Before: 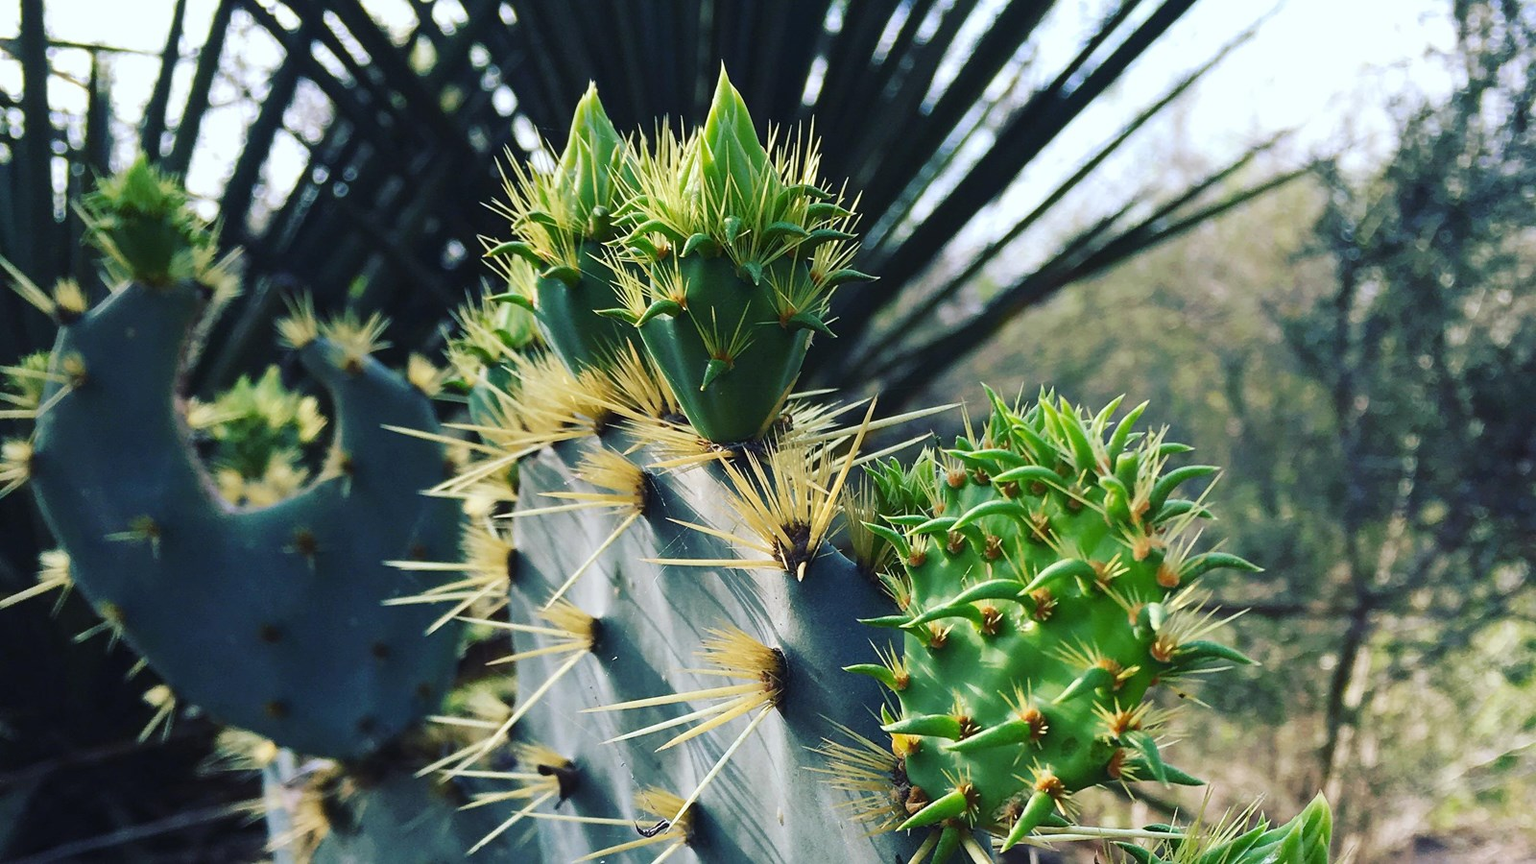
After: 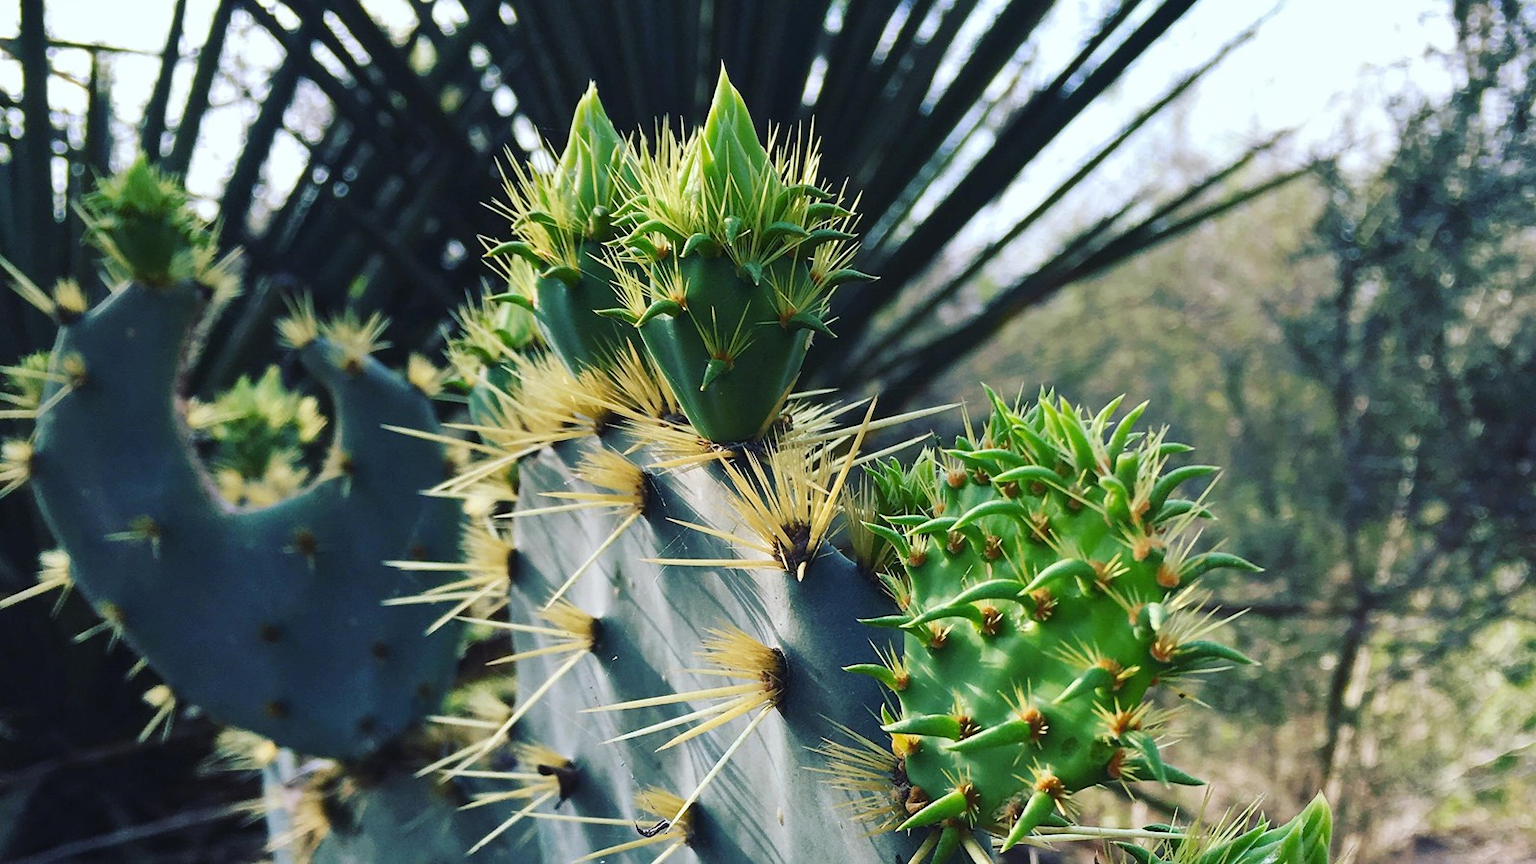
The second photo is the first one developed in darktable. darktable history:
shadows and highlights: shadows 25.45, highlights -48.23, soften with gaussian
